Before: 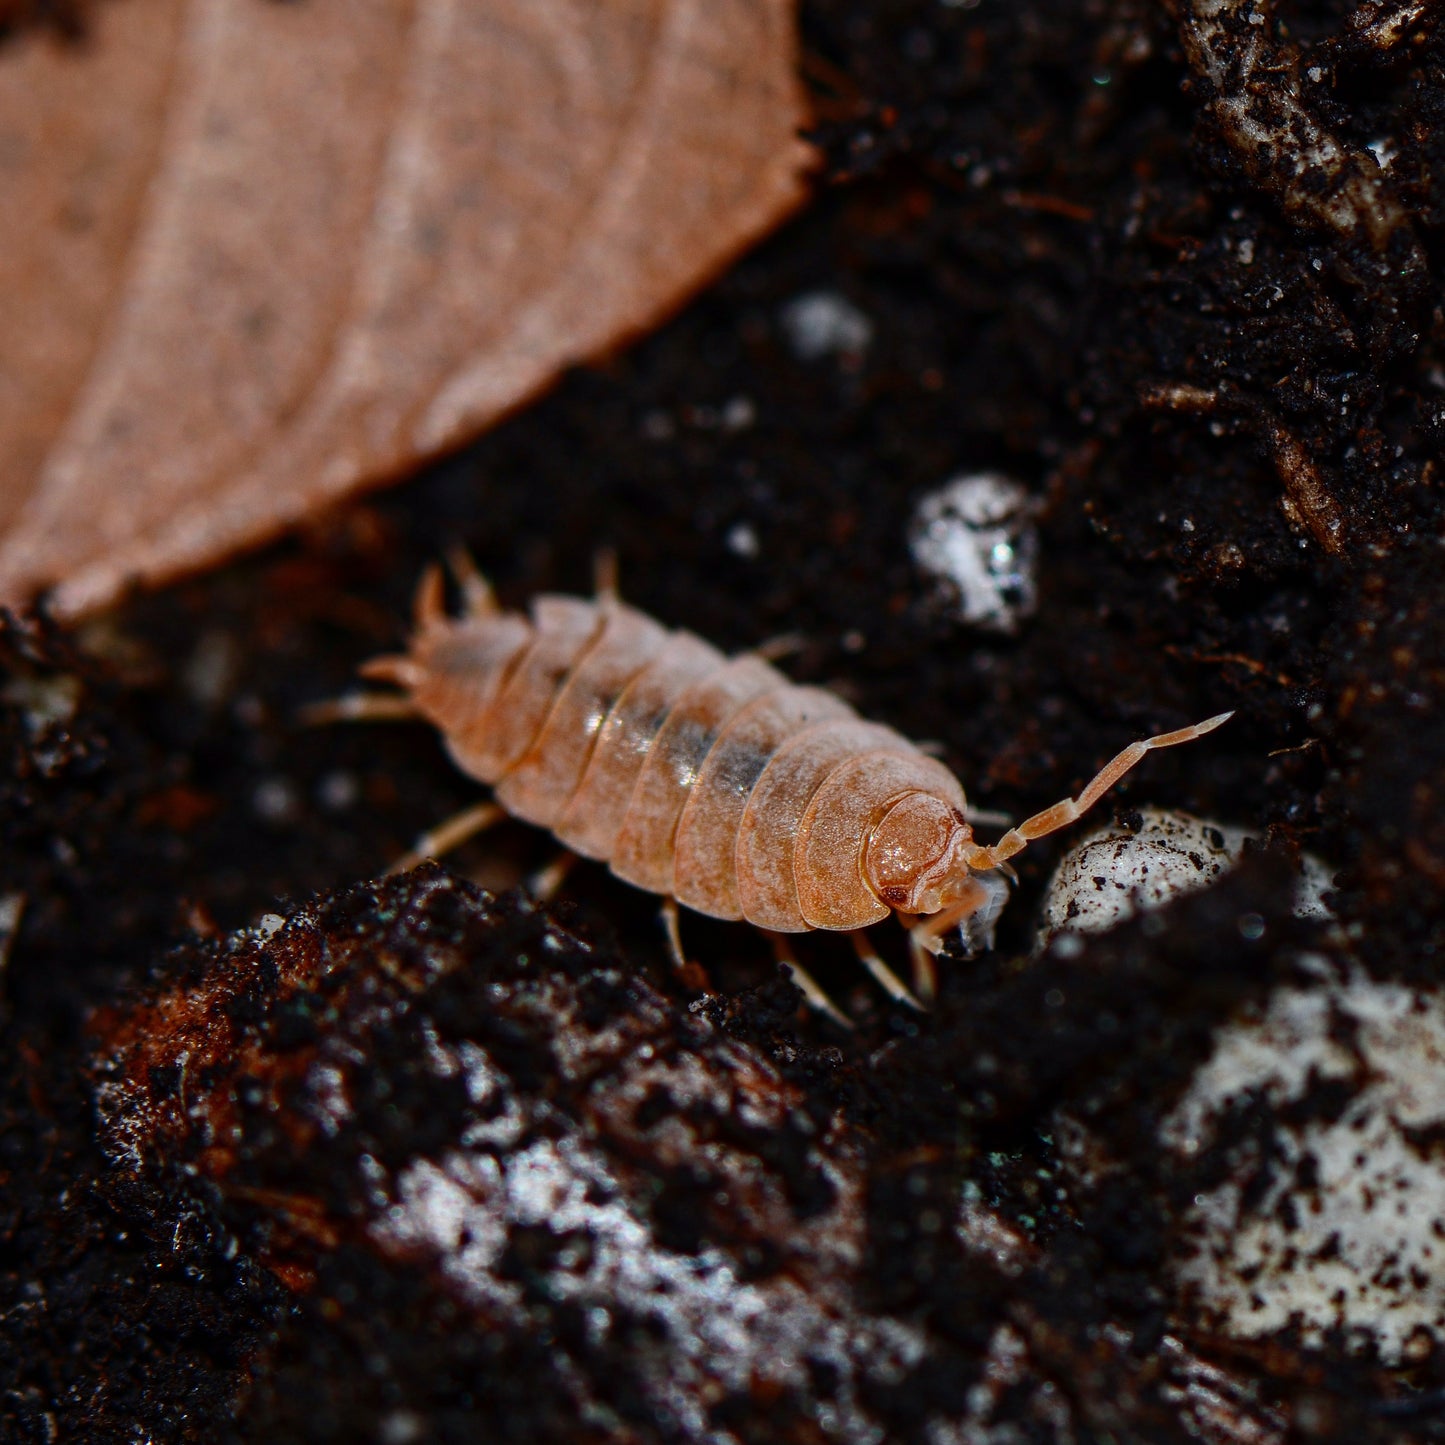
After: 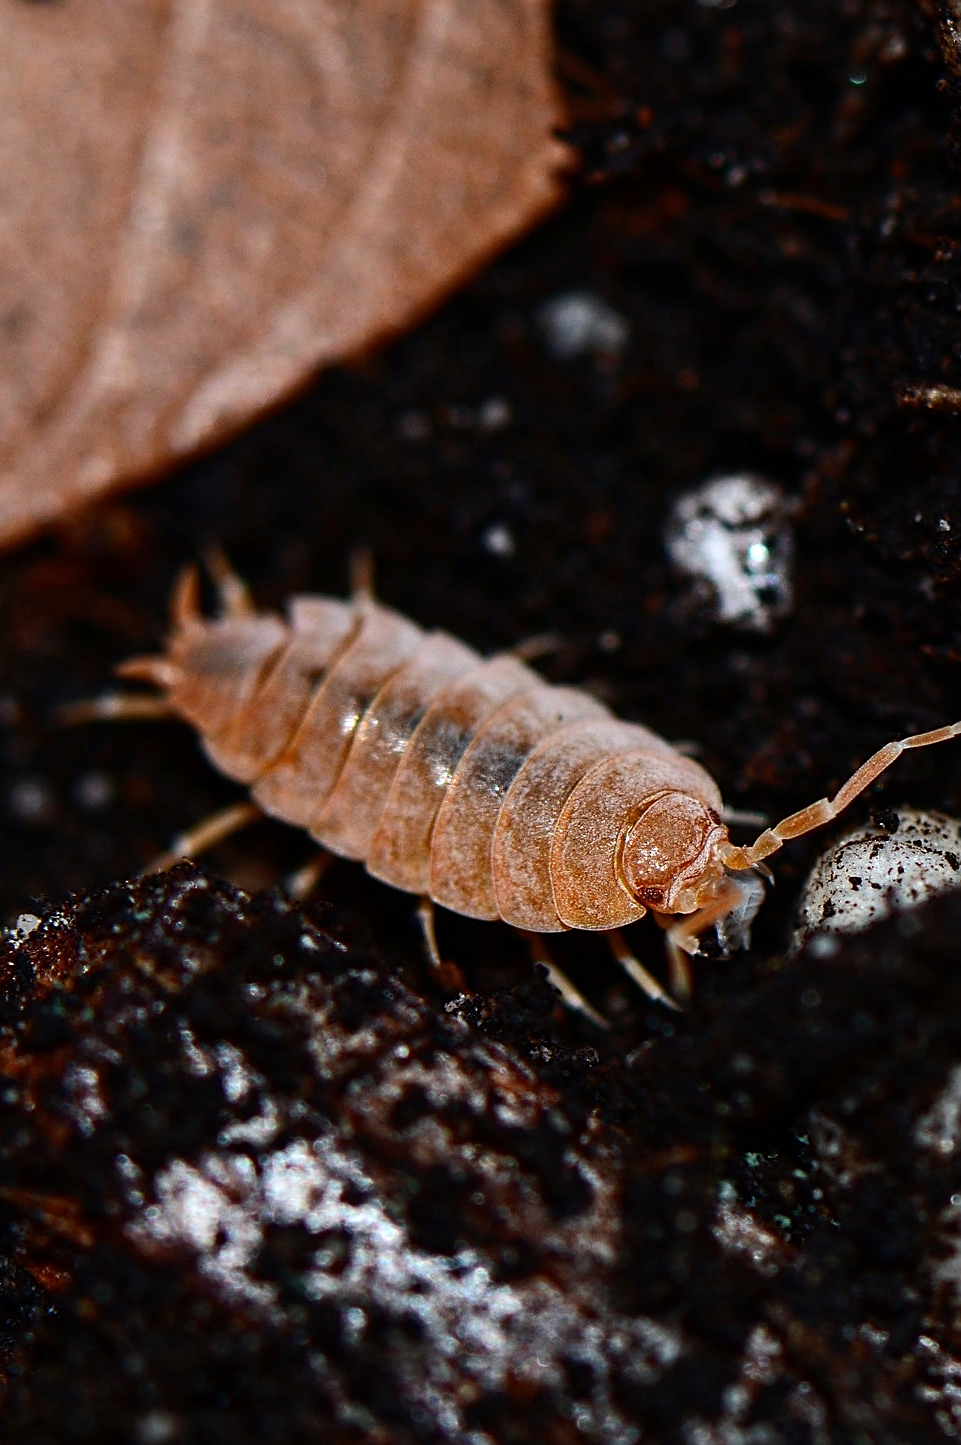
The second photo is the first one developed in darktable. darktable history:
crop: left 16.899%, right 16.556%
sharpen: on, module defaults
tone equalizer: -8 EV -0.417 EV, -7 EV -0.389 EV, -6 EV -0.333 EV, -5 EV -0.222 EV, -3 EV 0.222 EV, -2 EV 0.333 EV, -1 EV 0.389 EV, +0 EV 0.417 EV, edges refinement/feathering 500, mask exposure compensation -1.57 EV, preserve details no
